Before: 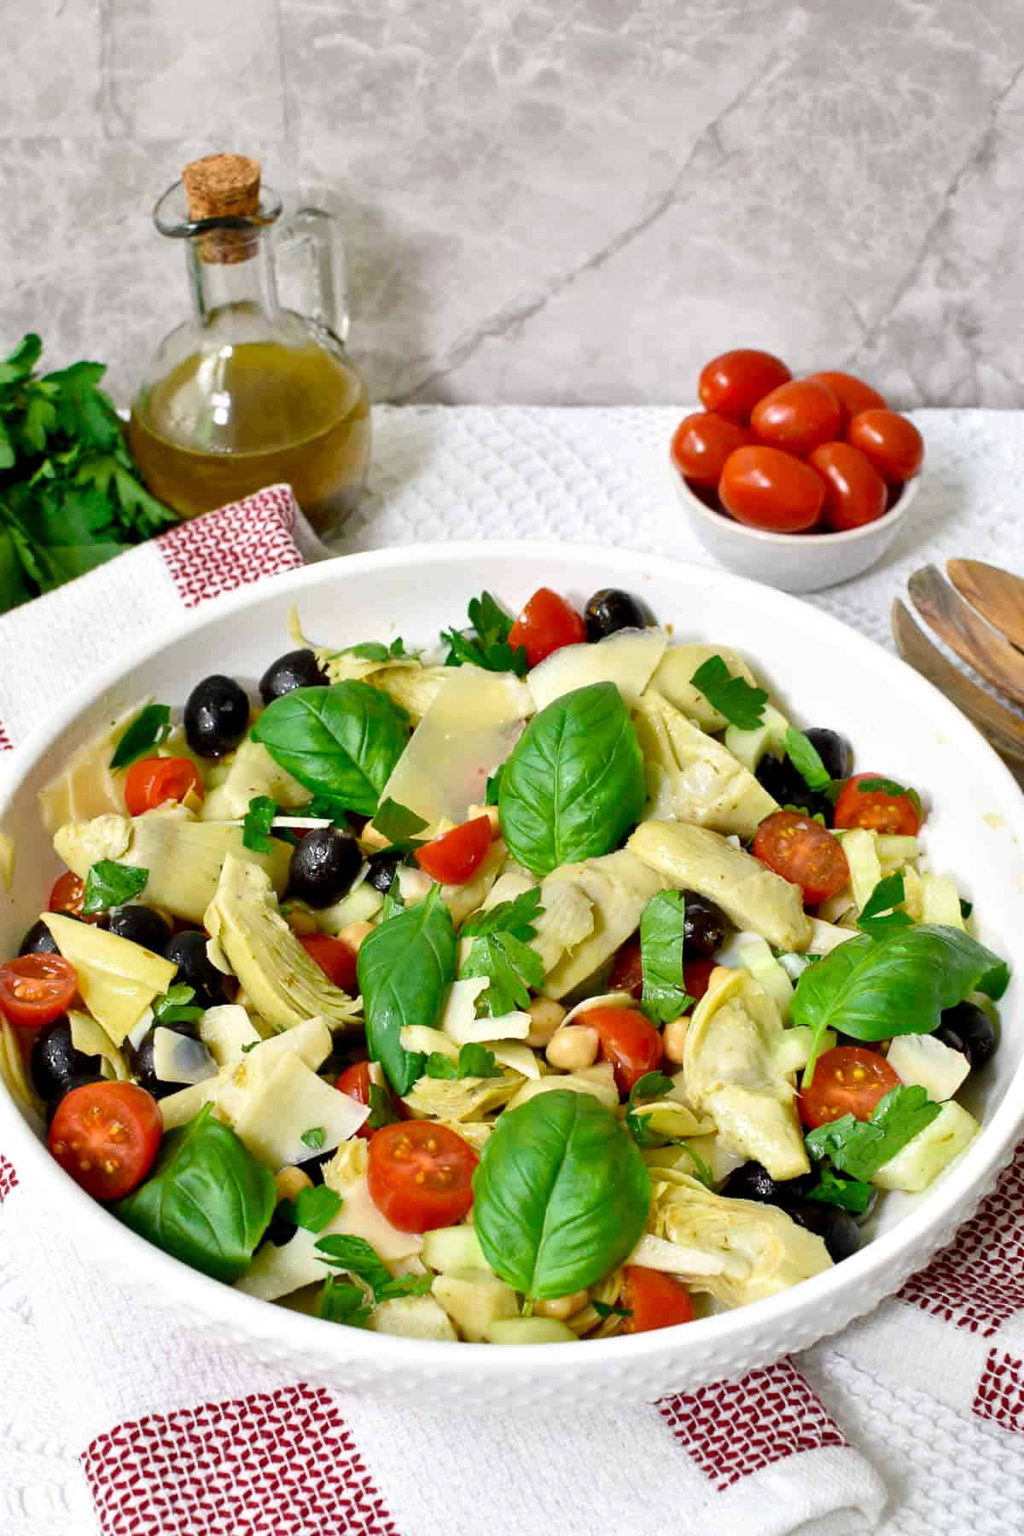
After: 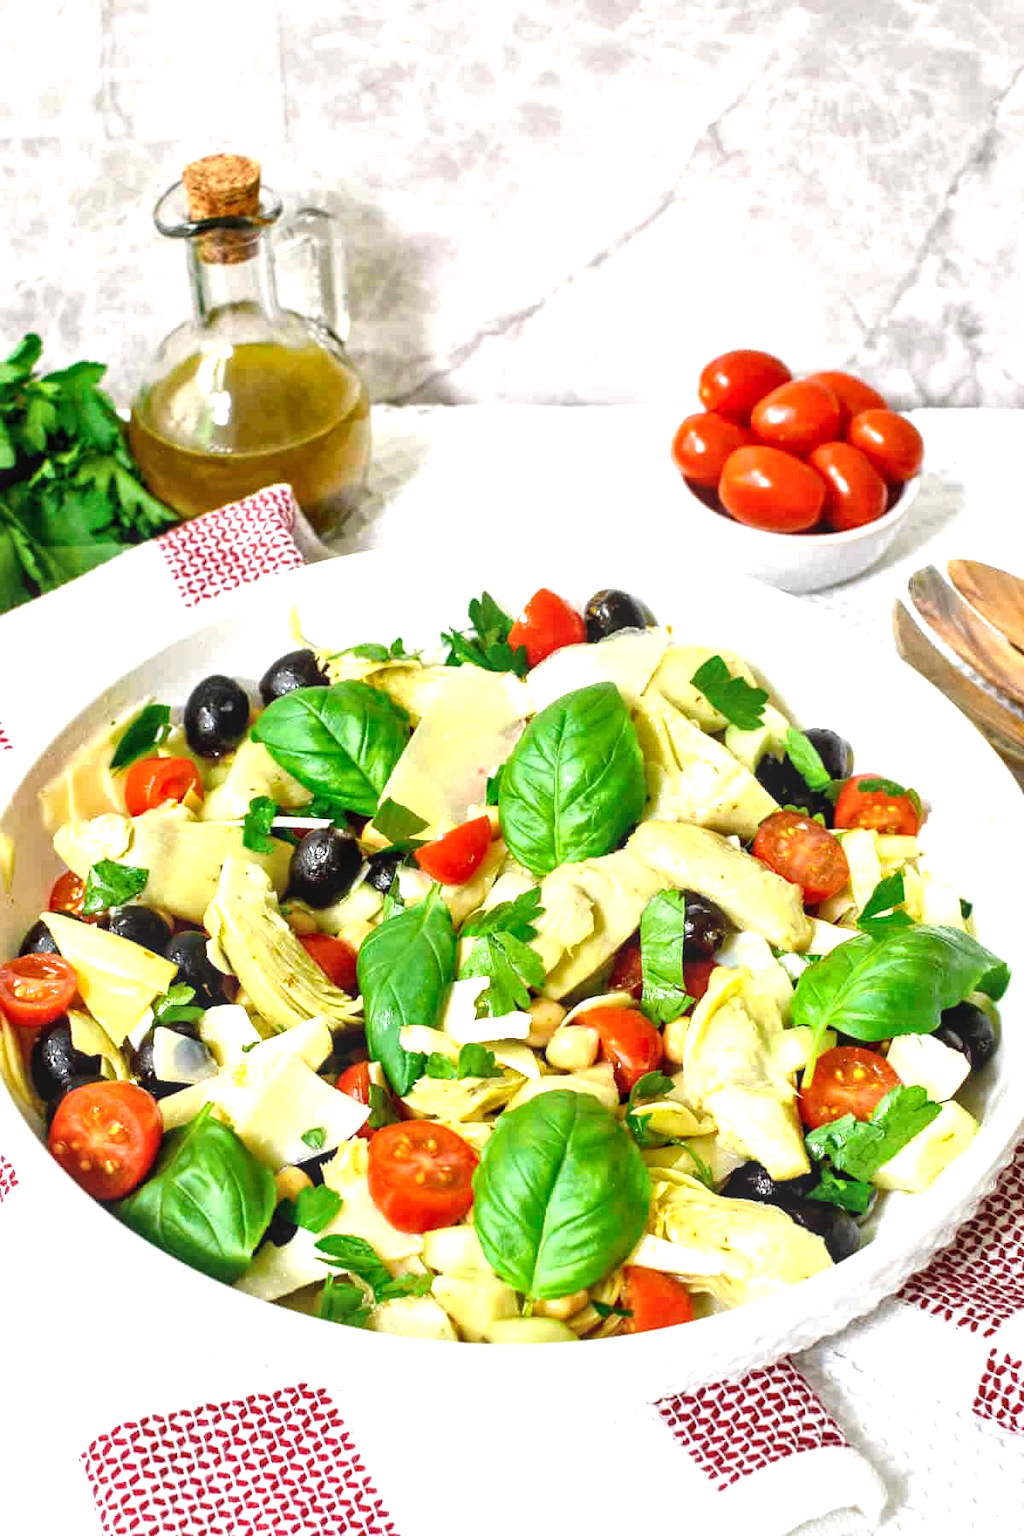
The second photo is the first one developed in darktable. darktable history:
local contrast: on, module defaults
exposure: black level correction 0, exposure 0.897 EV, compensate highlight preservation false
